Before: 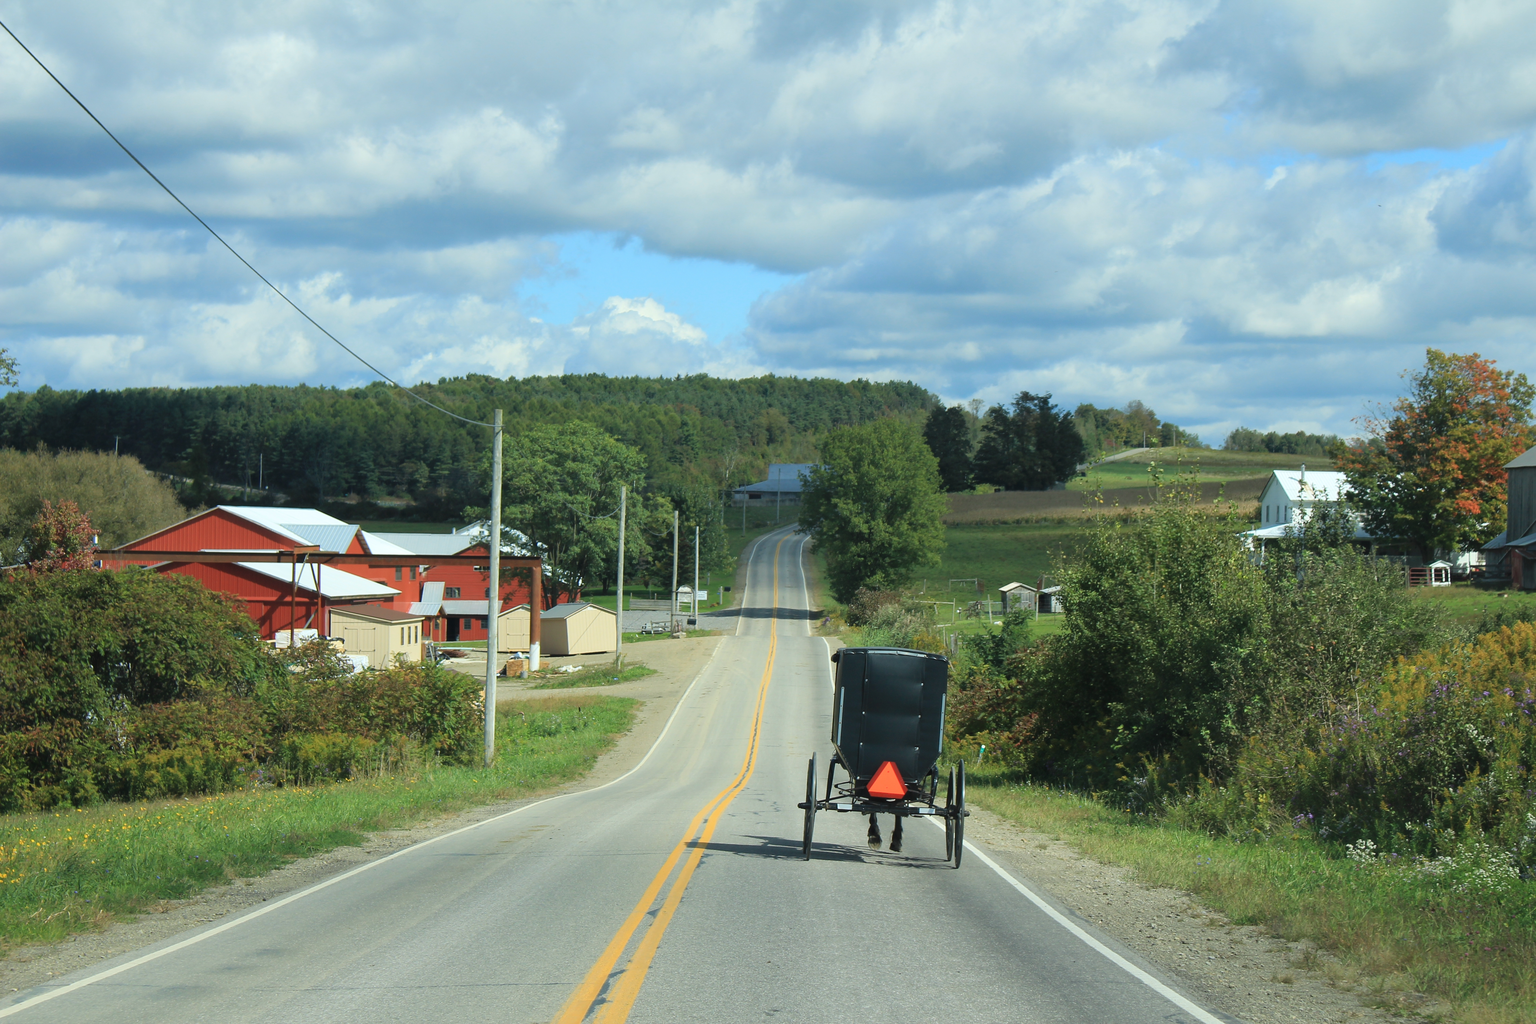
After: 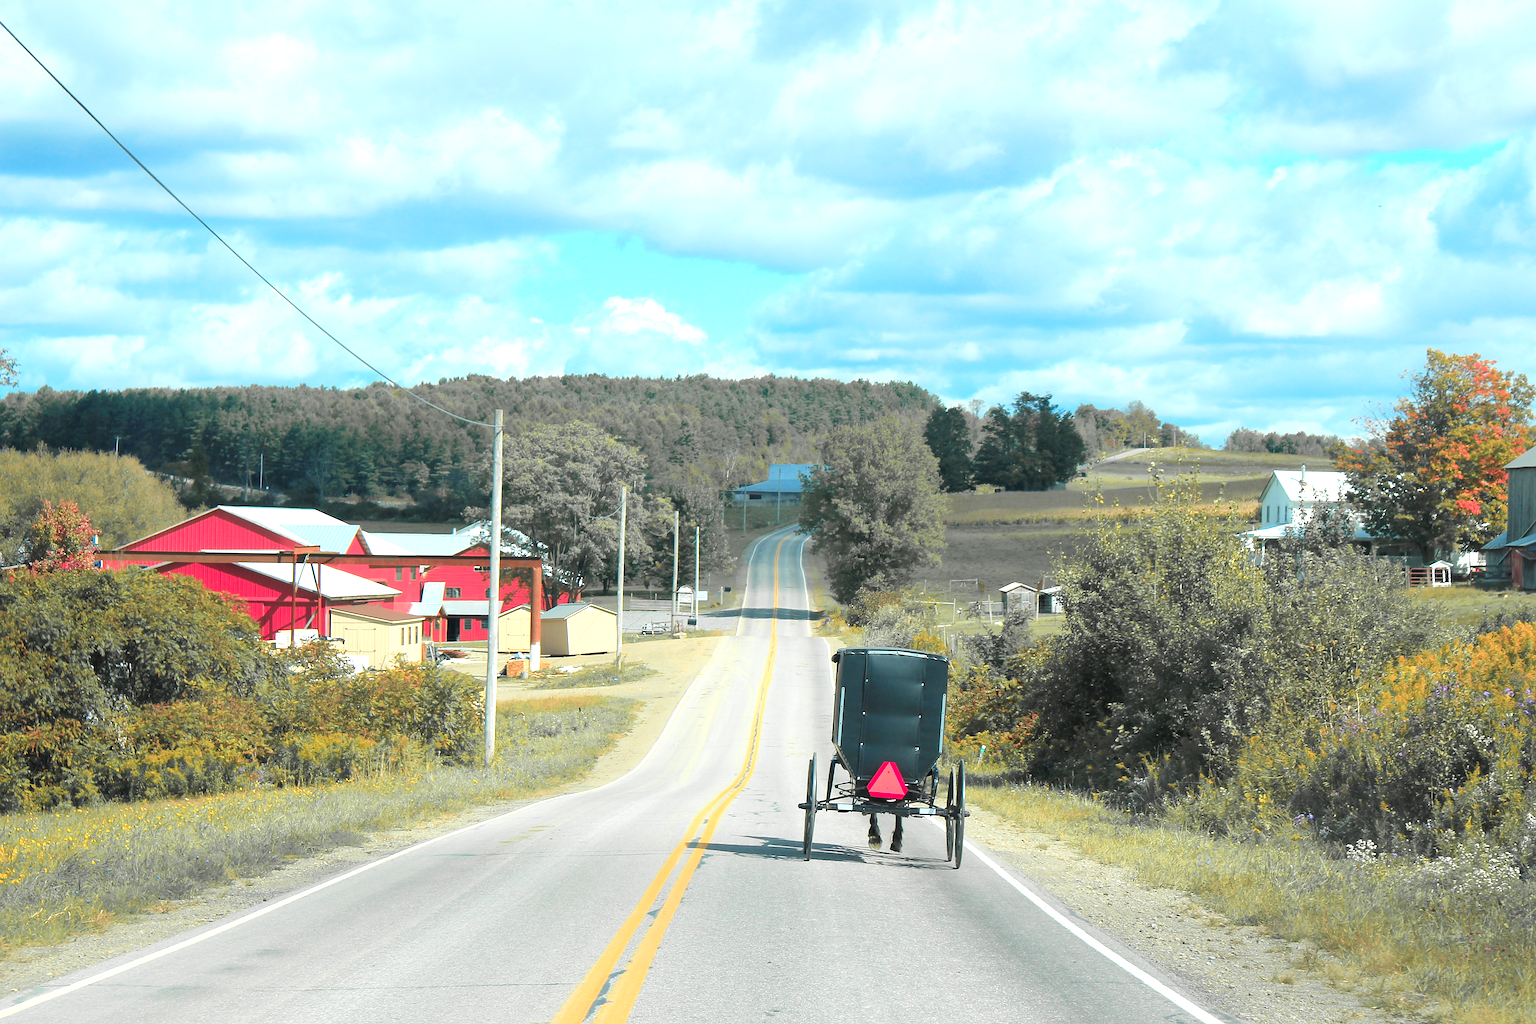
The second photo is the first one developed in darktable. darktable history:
sharpen: on, module defaults
levels: levels [0.036, 0.364, 0.827]
color zones: curves: ch1 [(0.29, 0.492) (0.373, 0.185) (0.509, 0.481)]; ch2 [(0.25, 0.462) (0.749, 0.457)], mix 40.67%
